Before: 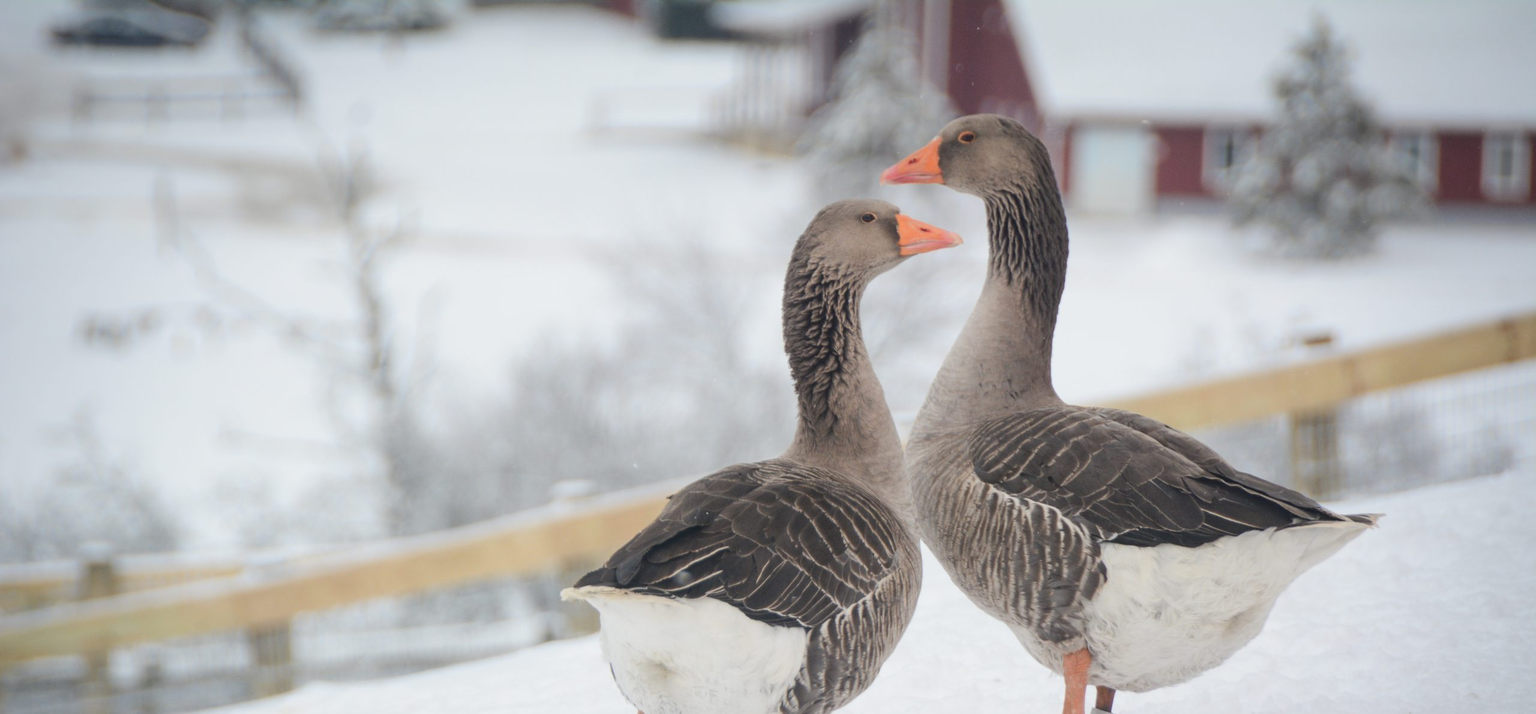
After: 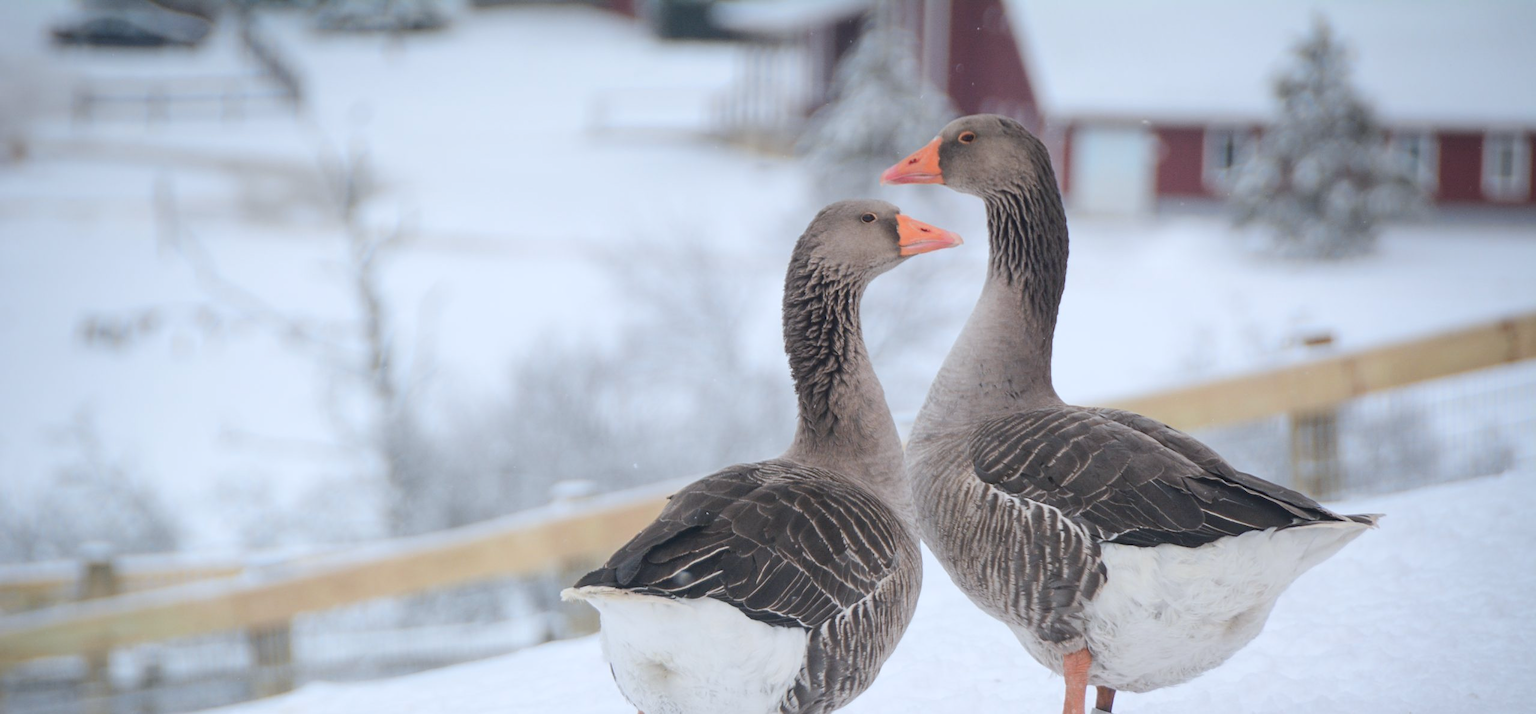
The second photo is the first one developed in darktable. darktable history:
sharpen: amount 0.2
color correction: highlights a* -0.772, highlights b* -8.92
